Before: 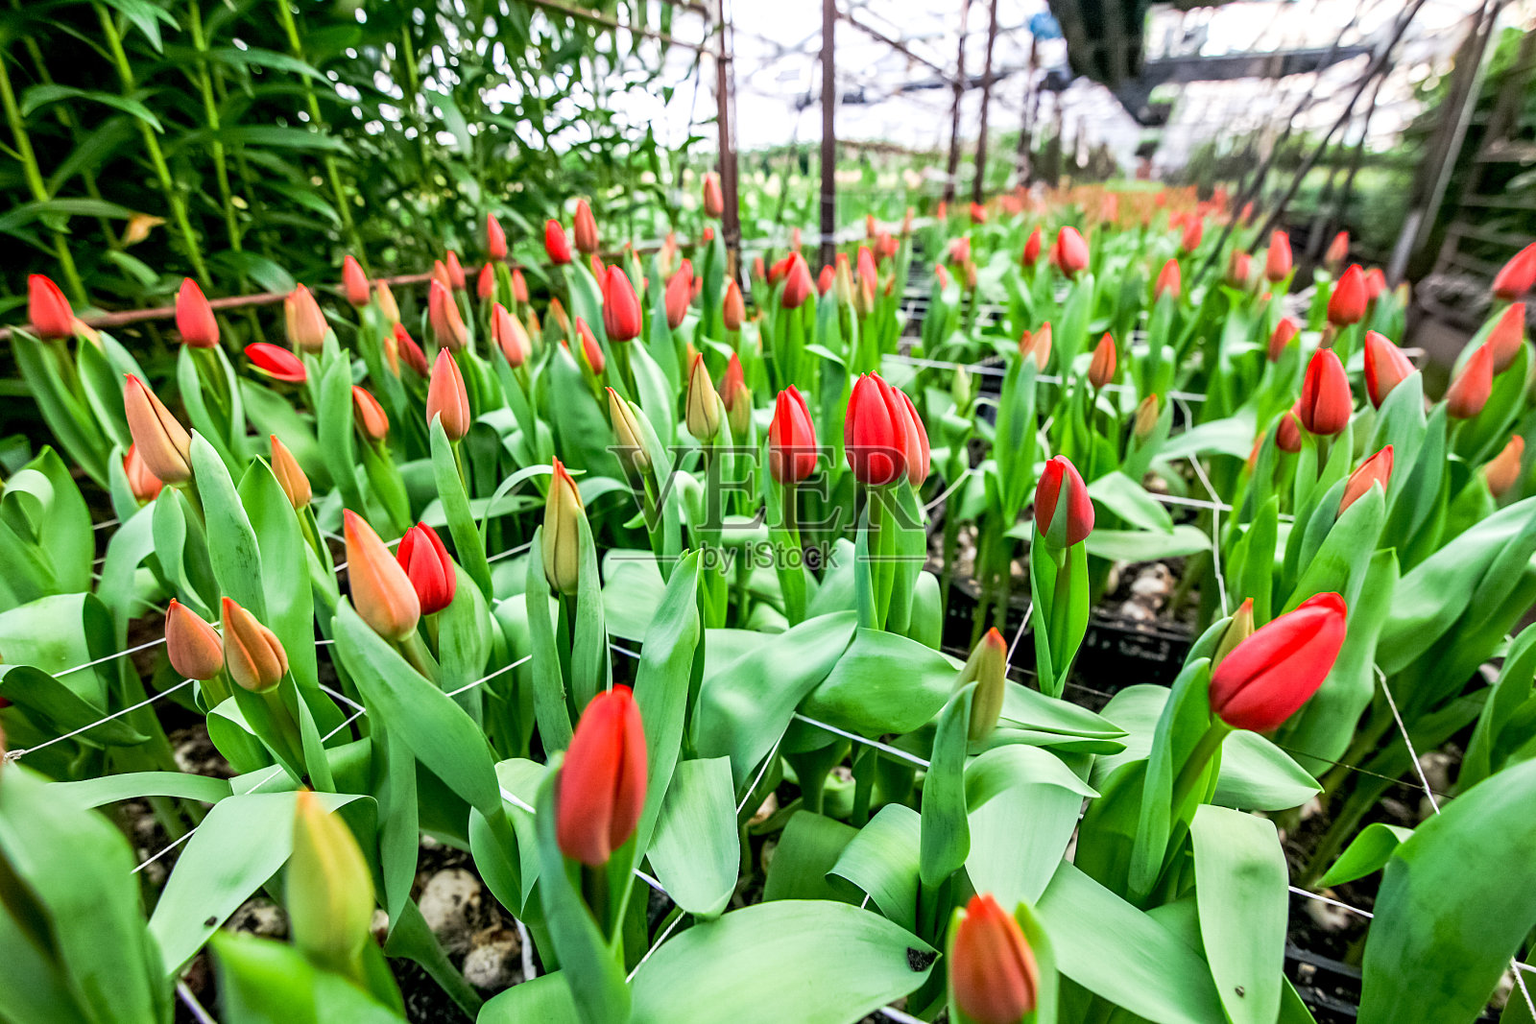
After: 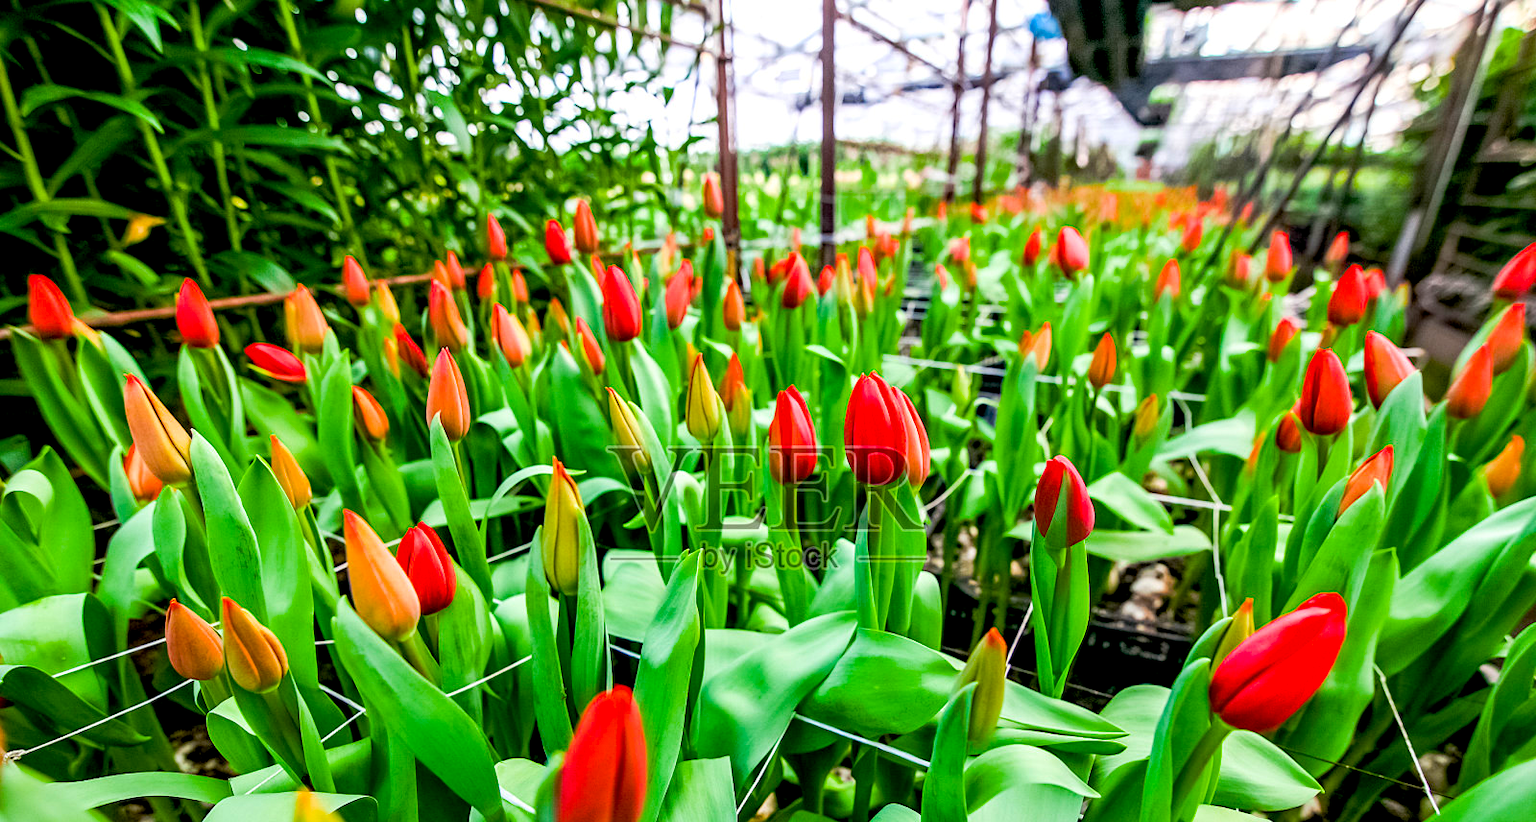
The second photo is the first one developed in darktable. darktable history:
crop: bottom 19.644%
color balance rgb: linear chroma grading › global chroma 15%, perceptual saturation grading › global saturation 30%
exposure: black level correction 0.01, exposure 0.014 EV, compensate highlight preservation false
